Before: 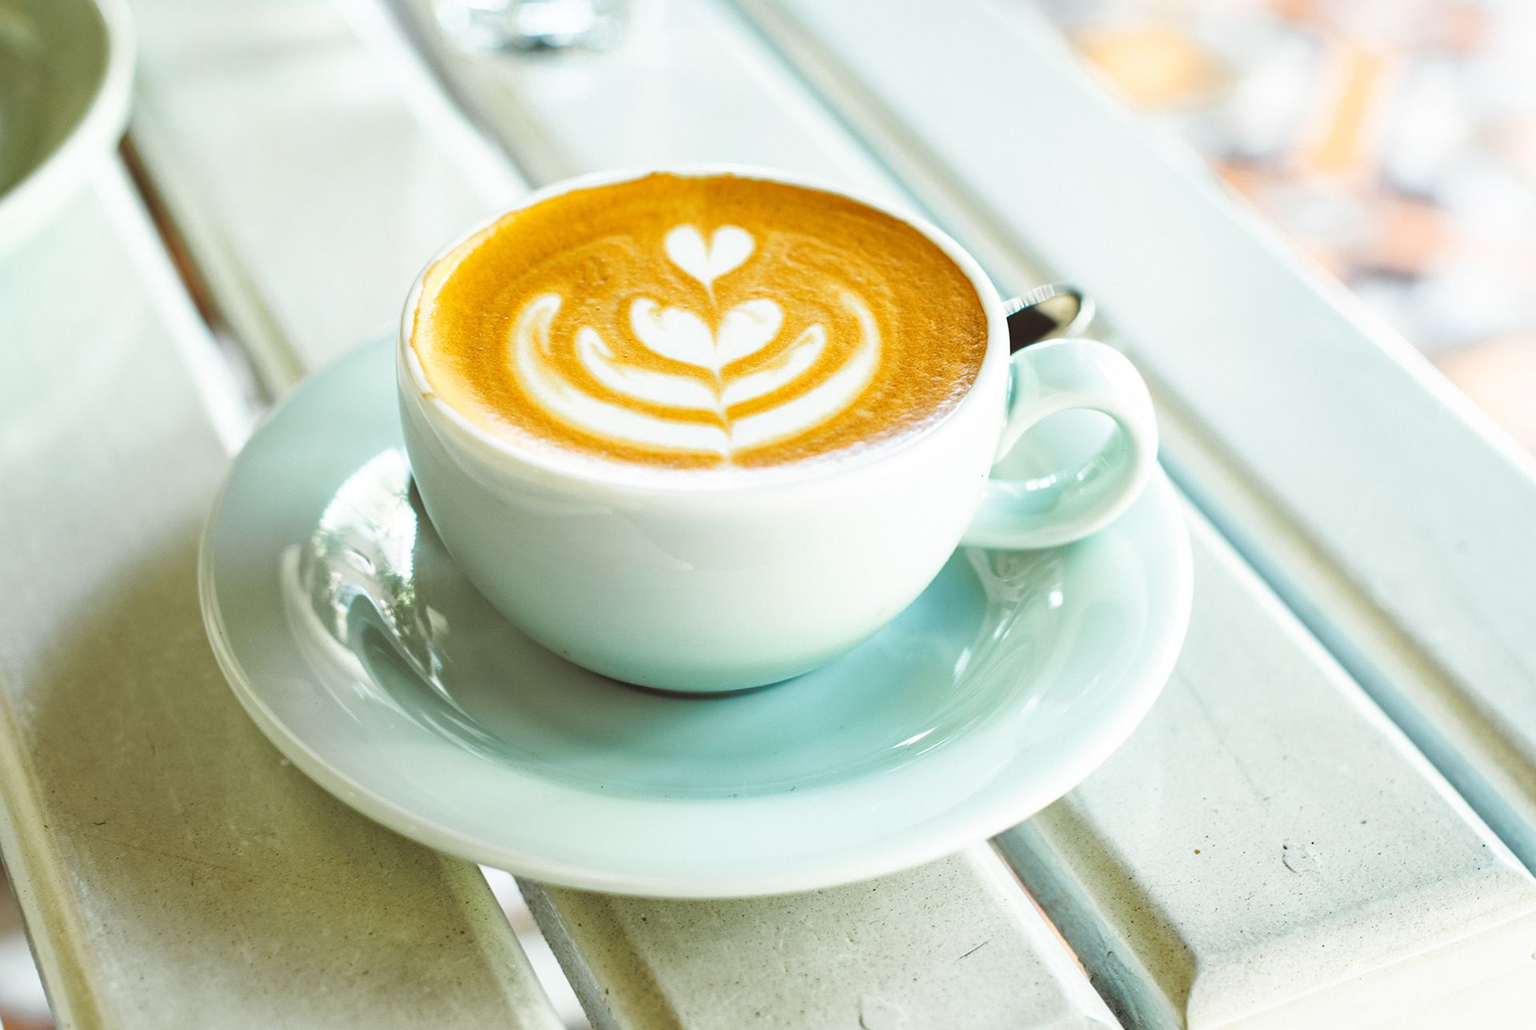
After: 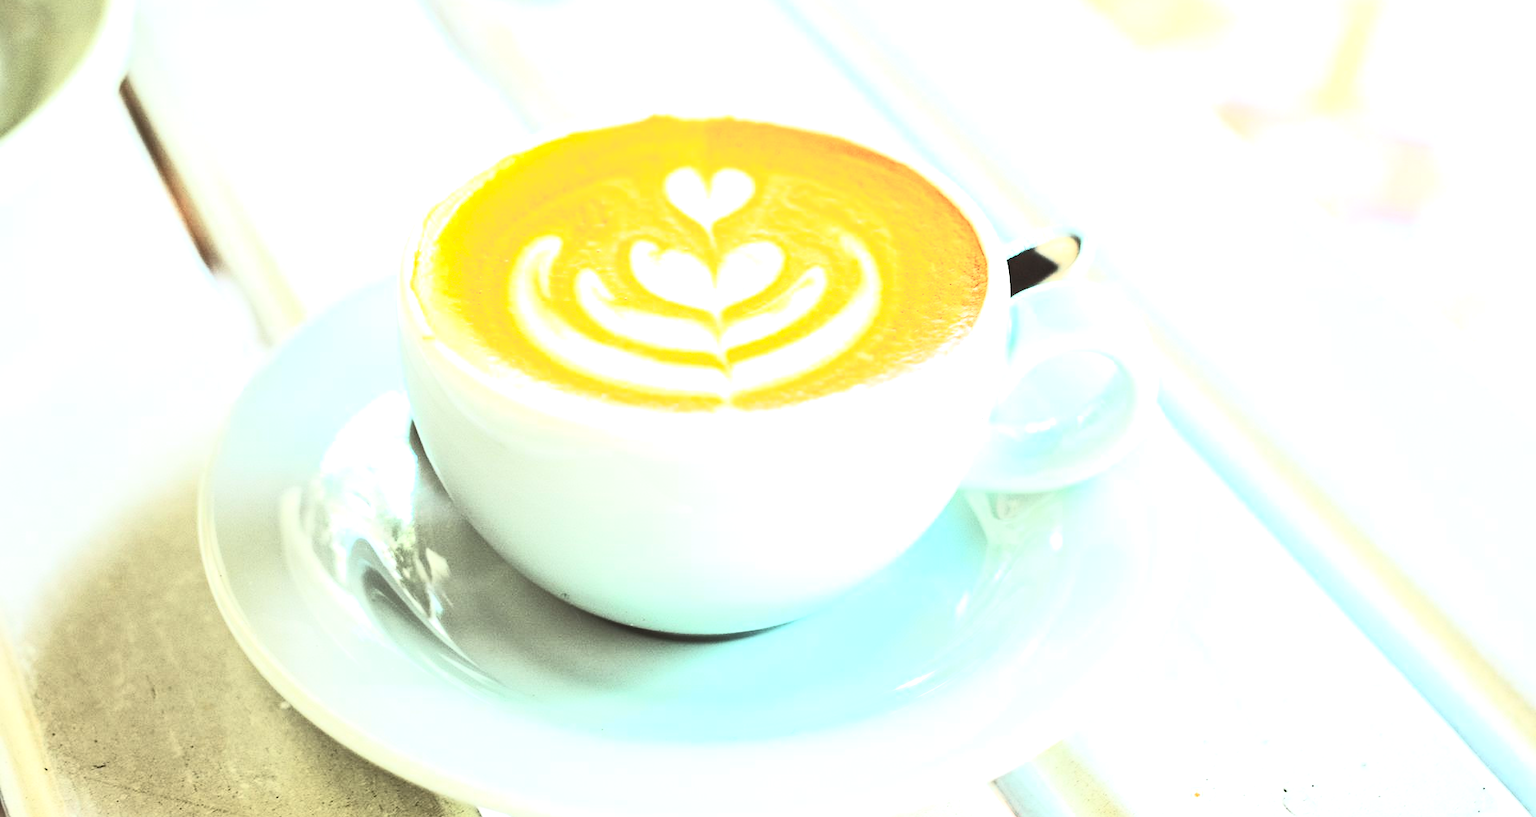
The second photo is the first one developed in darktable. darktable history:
contrast brightness saturation: contrast 0.39, brightness 0.53
crop and rotate: top 5.667%, bottom 14.937%
tone equalizer: -8 EV -1.08 EV, -7 EV -1.01 EV, -6 EV -0.867 EV, -5 EV -0.578 EV, -3 EV 0.578 EV, -2 EV 0.867 EV, -1 EV 1.01 EV, +0 EV 1.08 EV, edges refinement/feathering 500, mask exposure compensation -1.57 EV, preserve details no
white balance: red 1.009, blue 1.027
